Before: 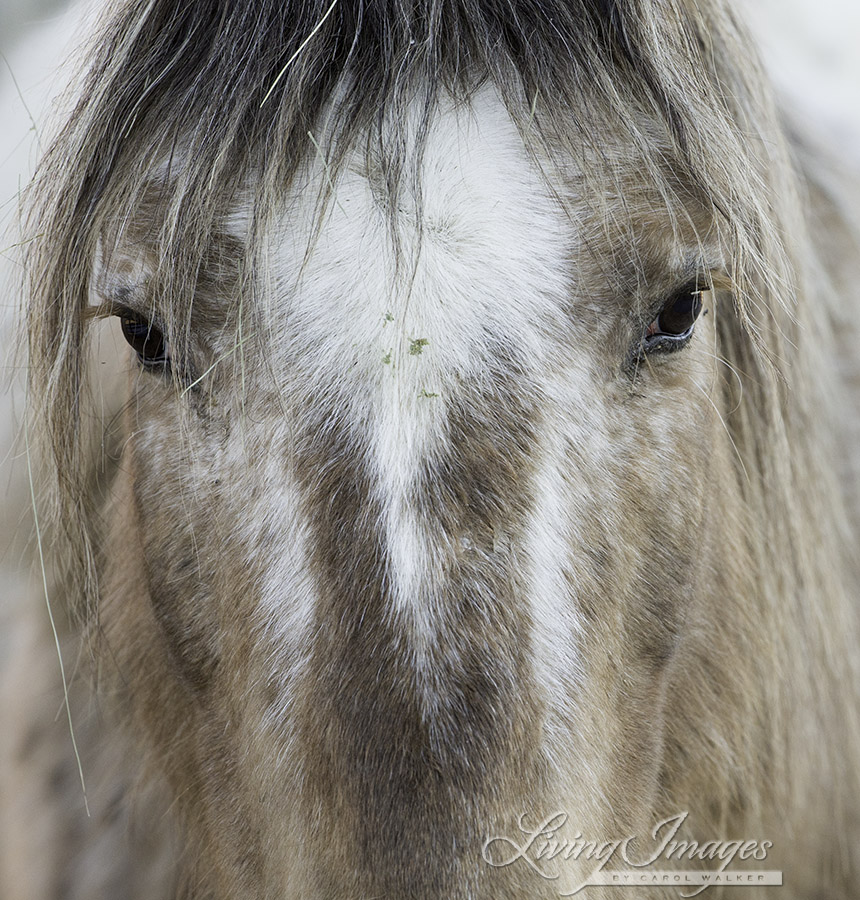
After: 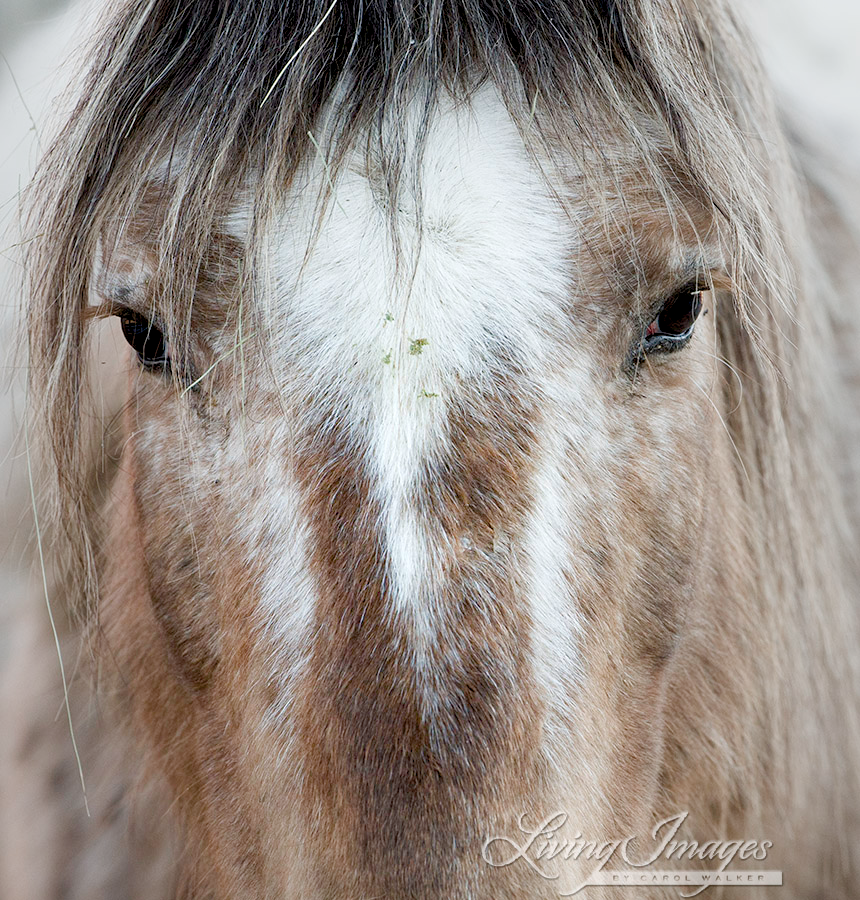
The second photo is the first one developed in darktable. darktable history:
vignetting: fall-off start 18.21%, fall-off radius 137.95%, brightness -0.207, center (-0.078, 0.066), width/height ratio 0.62, shape 0.59
color balance rgb: shadows lift › luminance -9.41%, highlights gain › luminance 17.6%, global offset › luminance -1.45%, perceptual saturation grading › highlights -17.77%, perceptual saturation grading › mid-tones 33.1%, perceptual saturation grading › shadows 50.52%, global vibrance 24.22%
